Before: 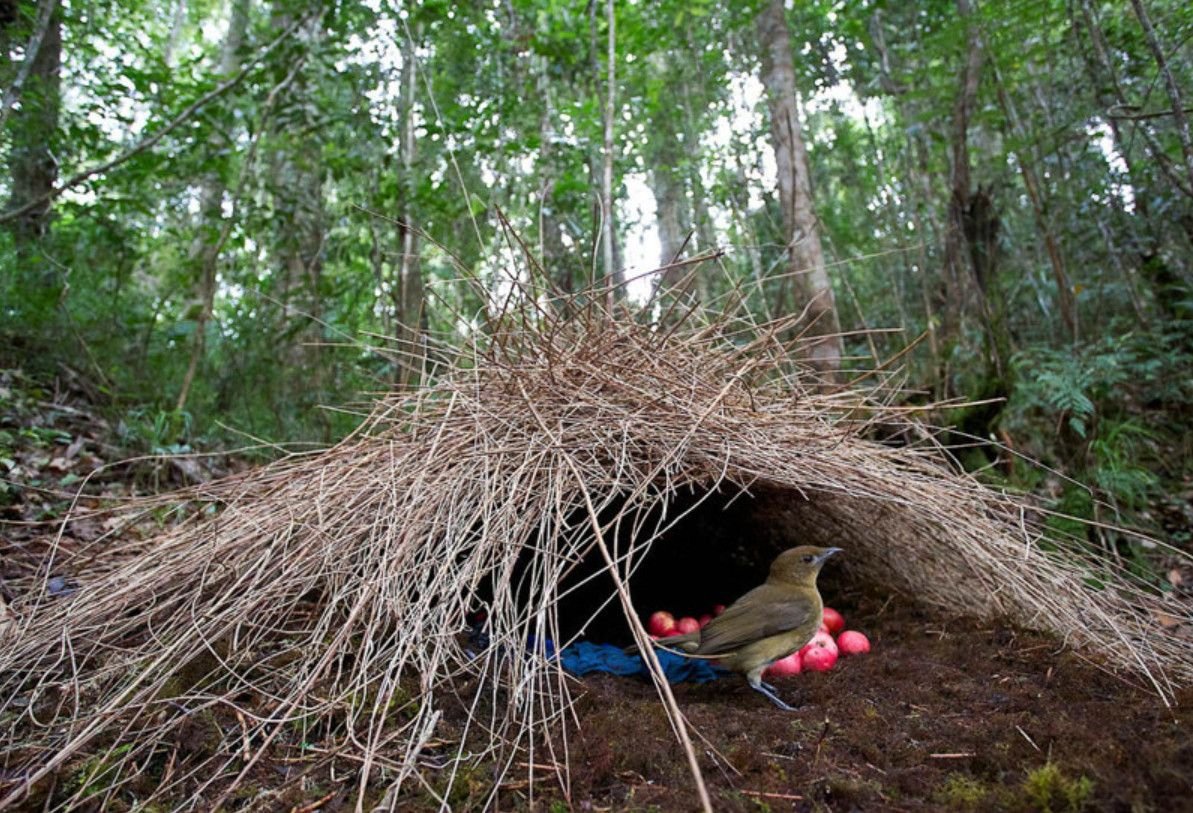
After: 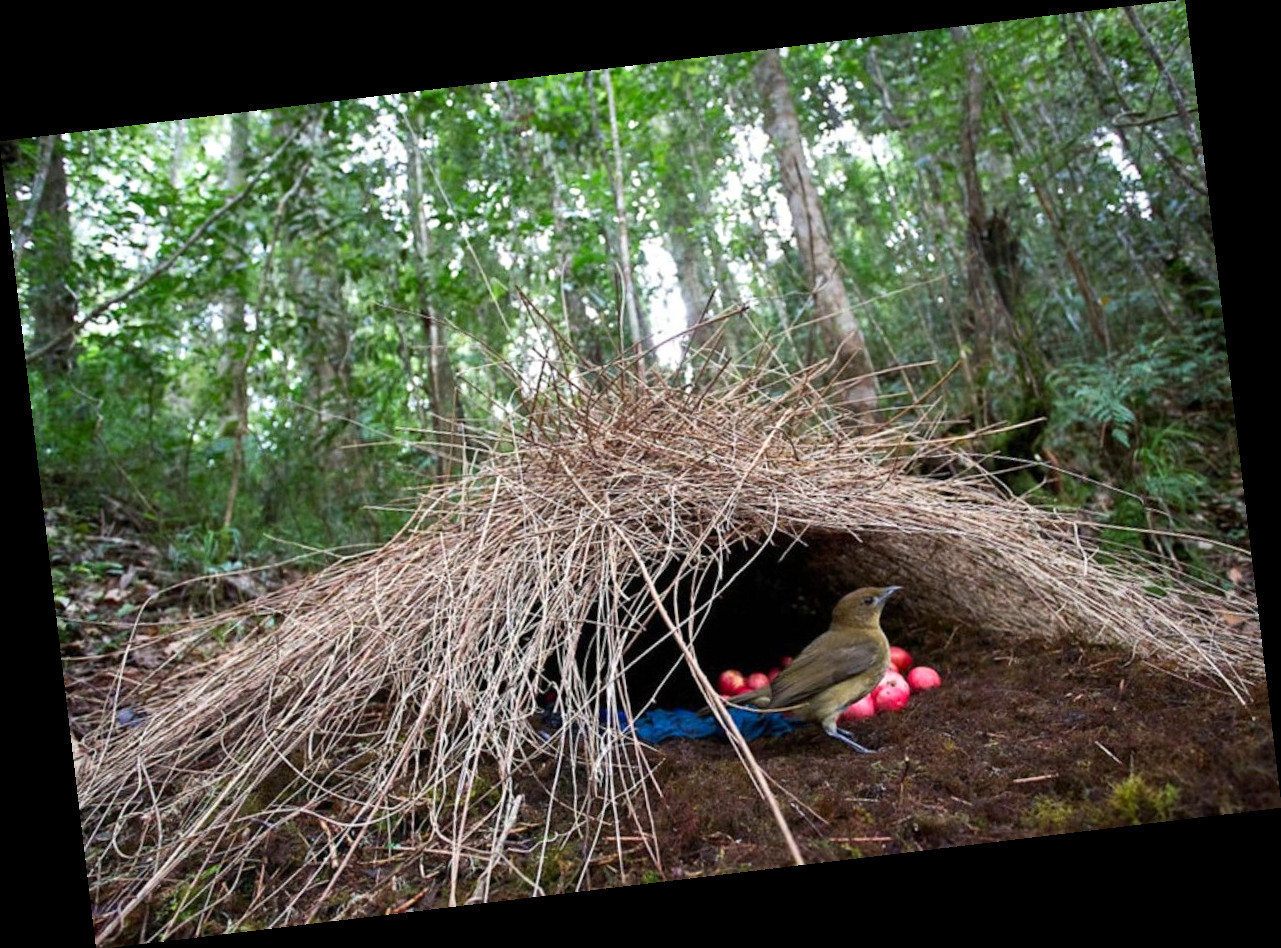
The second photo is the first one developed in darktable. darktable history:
contrast brightness saturation: contrast 0.08, saturation 0.02
tone equalizer: -8 EV -0.002 EV, -7 EV 0.005 EV, -6 EV -0.009 EV, -5 EV 0.011 EV, -4 EV -0.012 EV, -3 EV 0.007 EV, -2 EV -0.062 EV, -1 EV -0.293 EV, +0 EV -0.582 EV, smoothing diameter 2%, edges refinement/feathering 20, mask exposure compensation -1.57 EV, filter diffusion 5
exposure: exposure 0.3 EV, compensate highlight preservation false
rotate and perspective: rotation -6.83°, automatic cropping off
